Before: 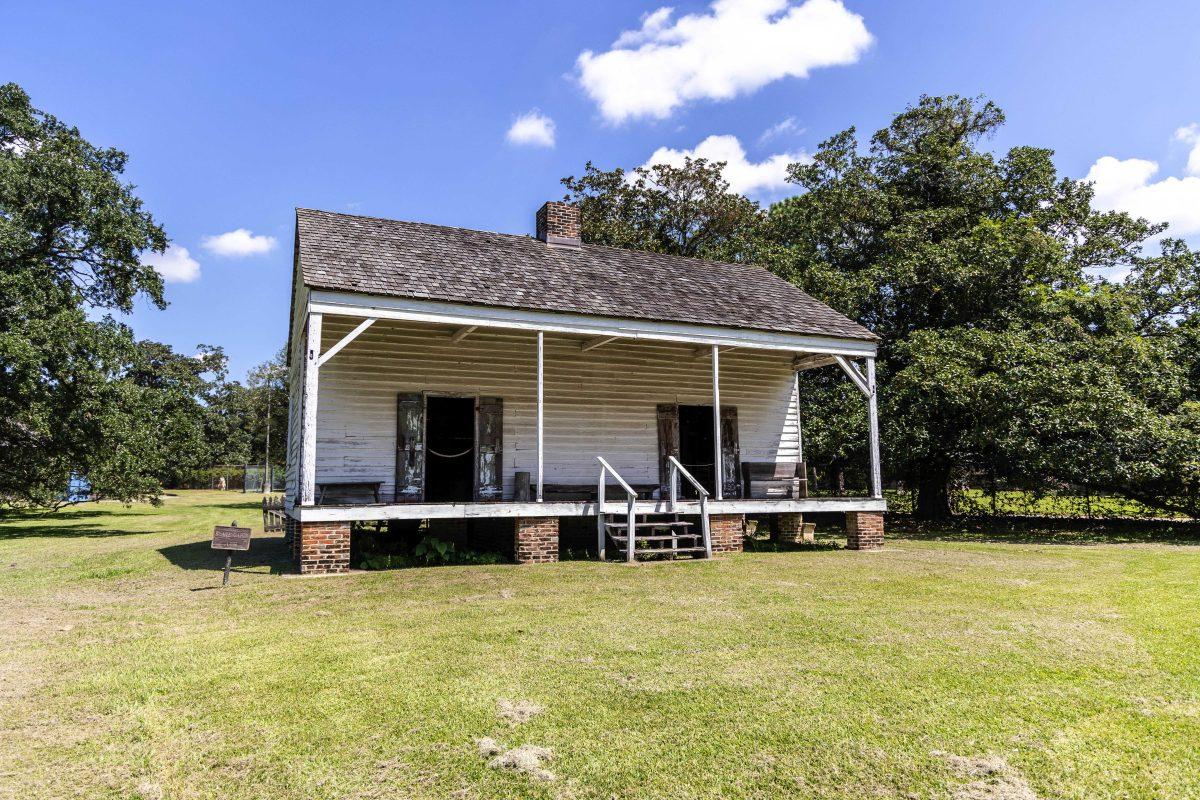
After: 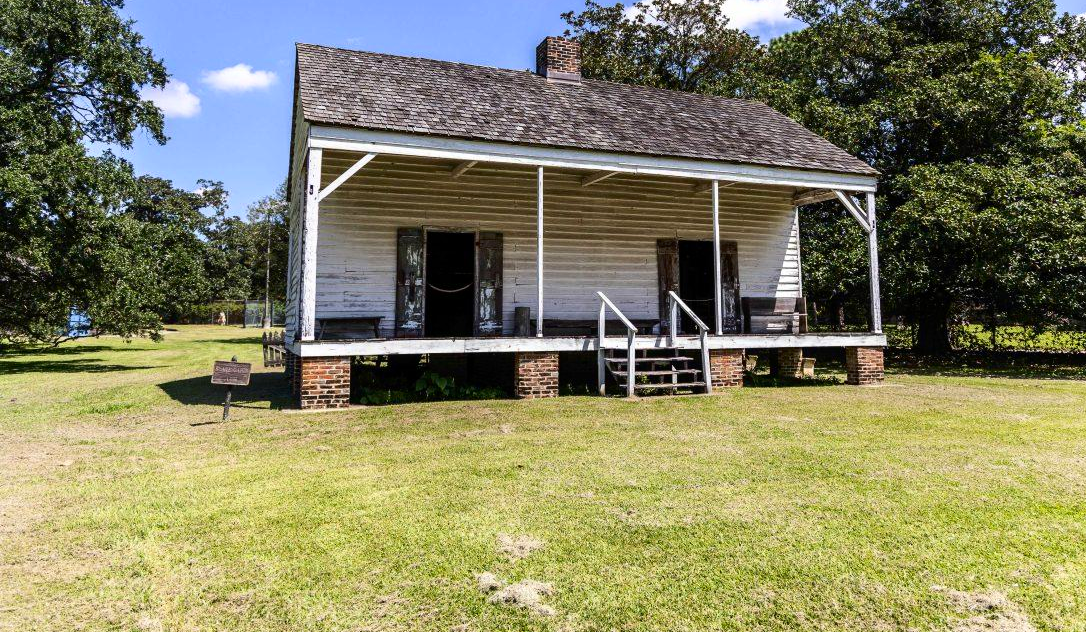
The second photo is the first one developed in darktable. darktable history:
contrast brightness saturation: contrast 0.149, brightness -0.015, saturation 0.101
crop: top 20.714%, right 9.442%, bottom 0.283%
